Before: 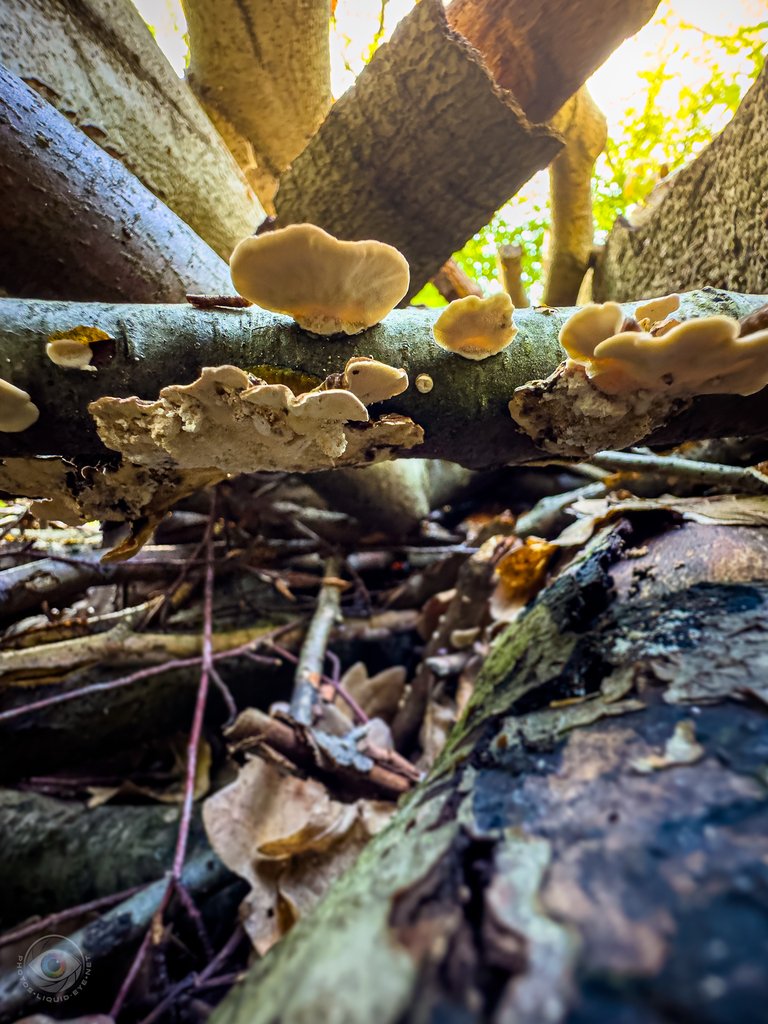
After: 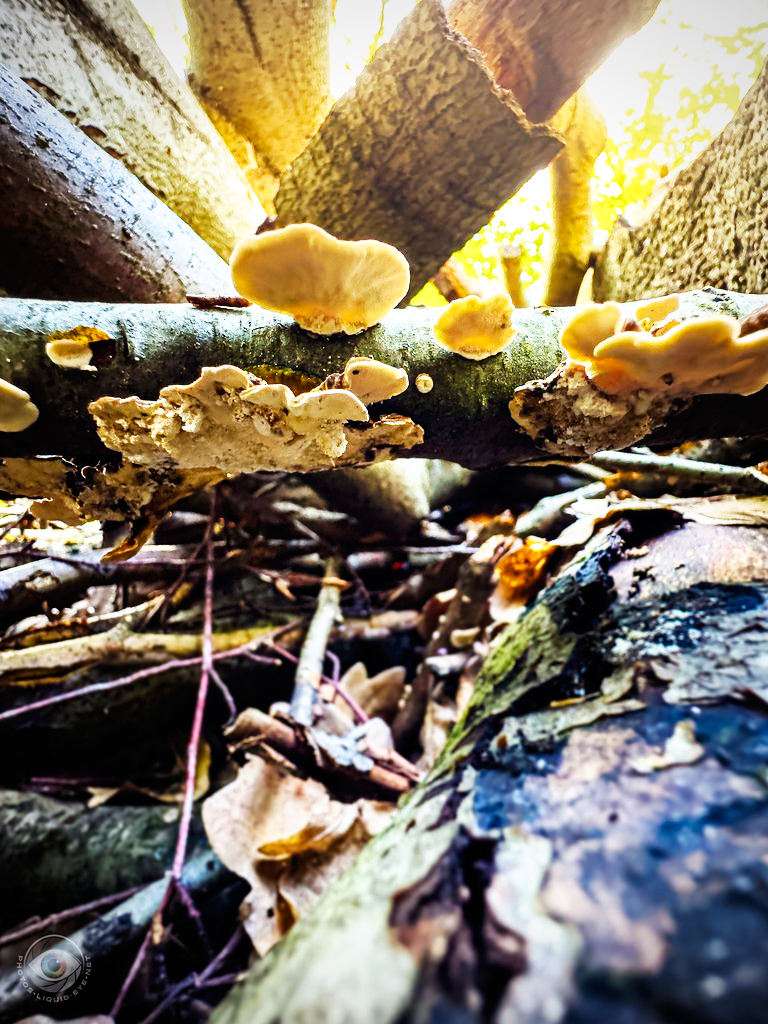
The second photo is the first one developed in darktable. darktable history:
base curve: curves: ch0 [(0, 0) (0.007, 0.004) (0.027, 0.03) (0.046, 0.07) (0.207, 0.54) (0.442, 0.872) (0.673, 0.972) (1, 1)], preserve colors none
vignetting: fall-off radius 45%, brightness -0.33
